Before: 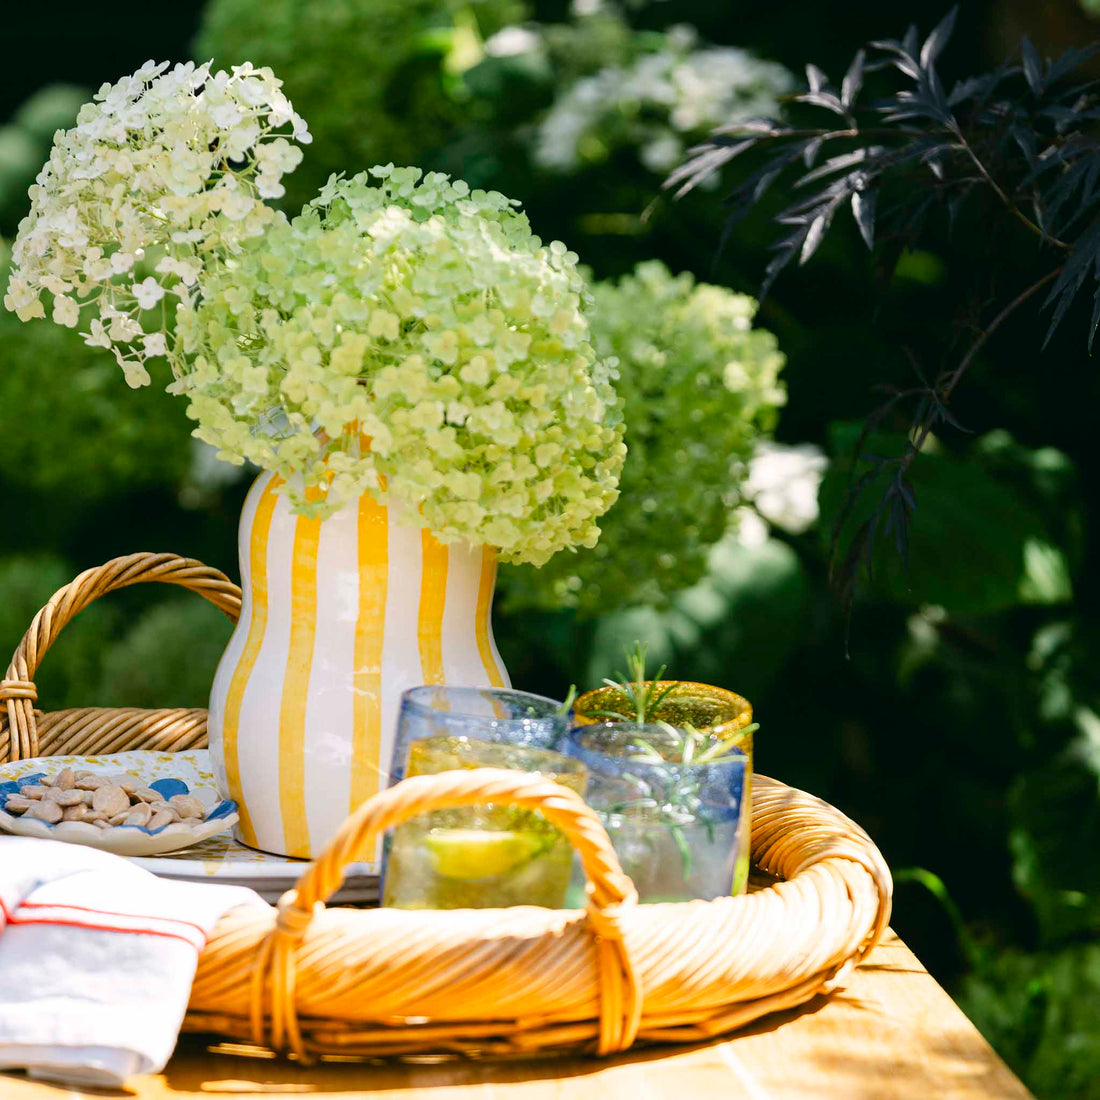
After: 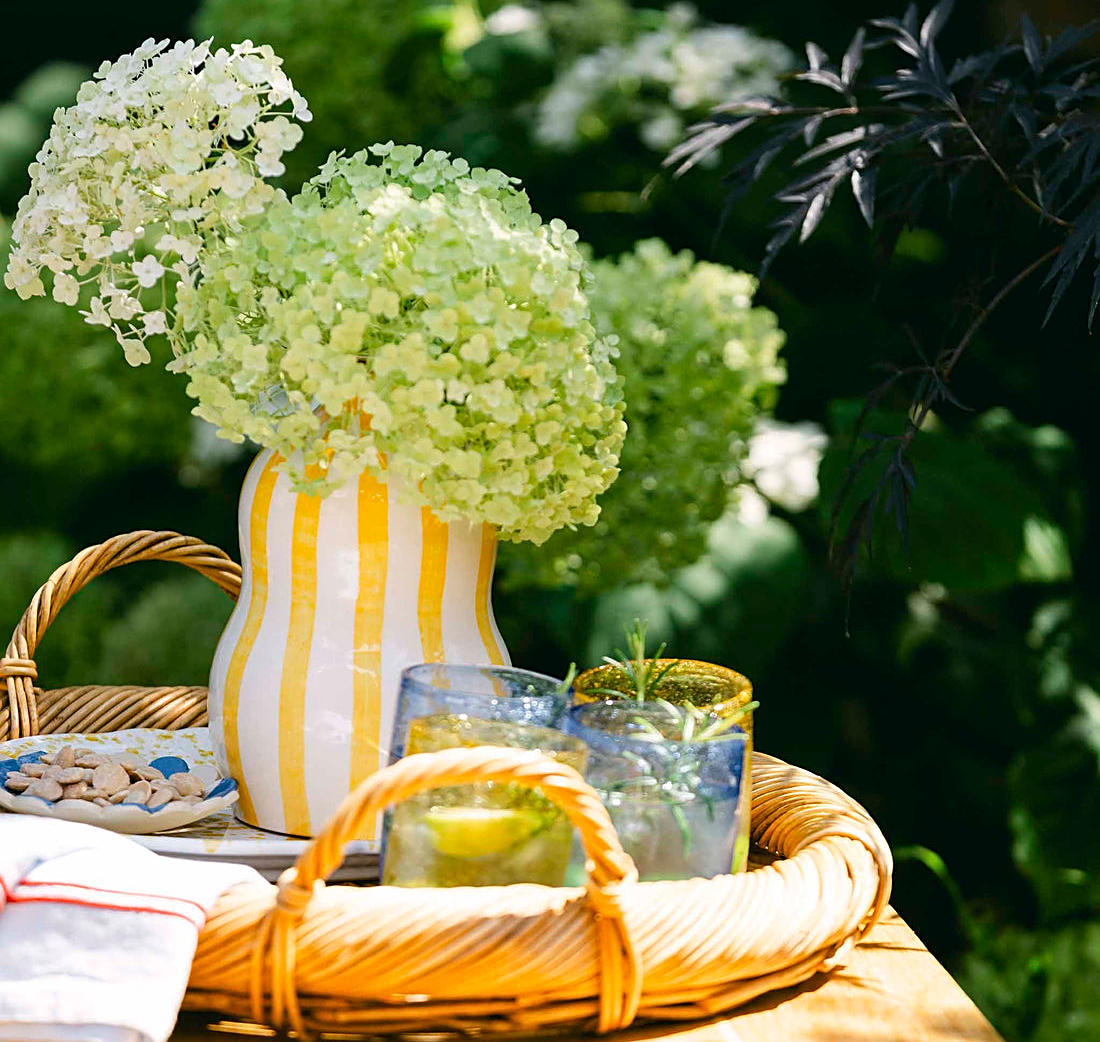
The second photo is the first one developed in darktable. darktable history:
crop and rotate: top 2.074%, bottom 3.115%
sharpen: on, module defaults
